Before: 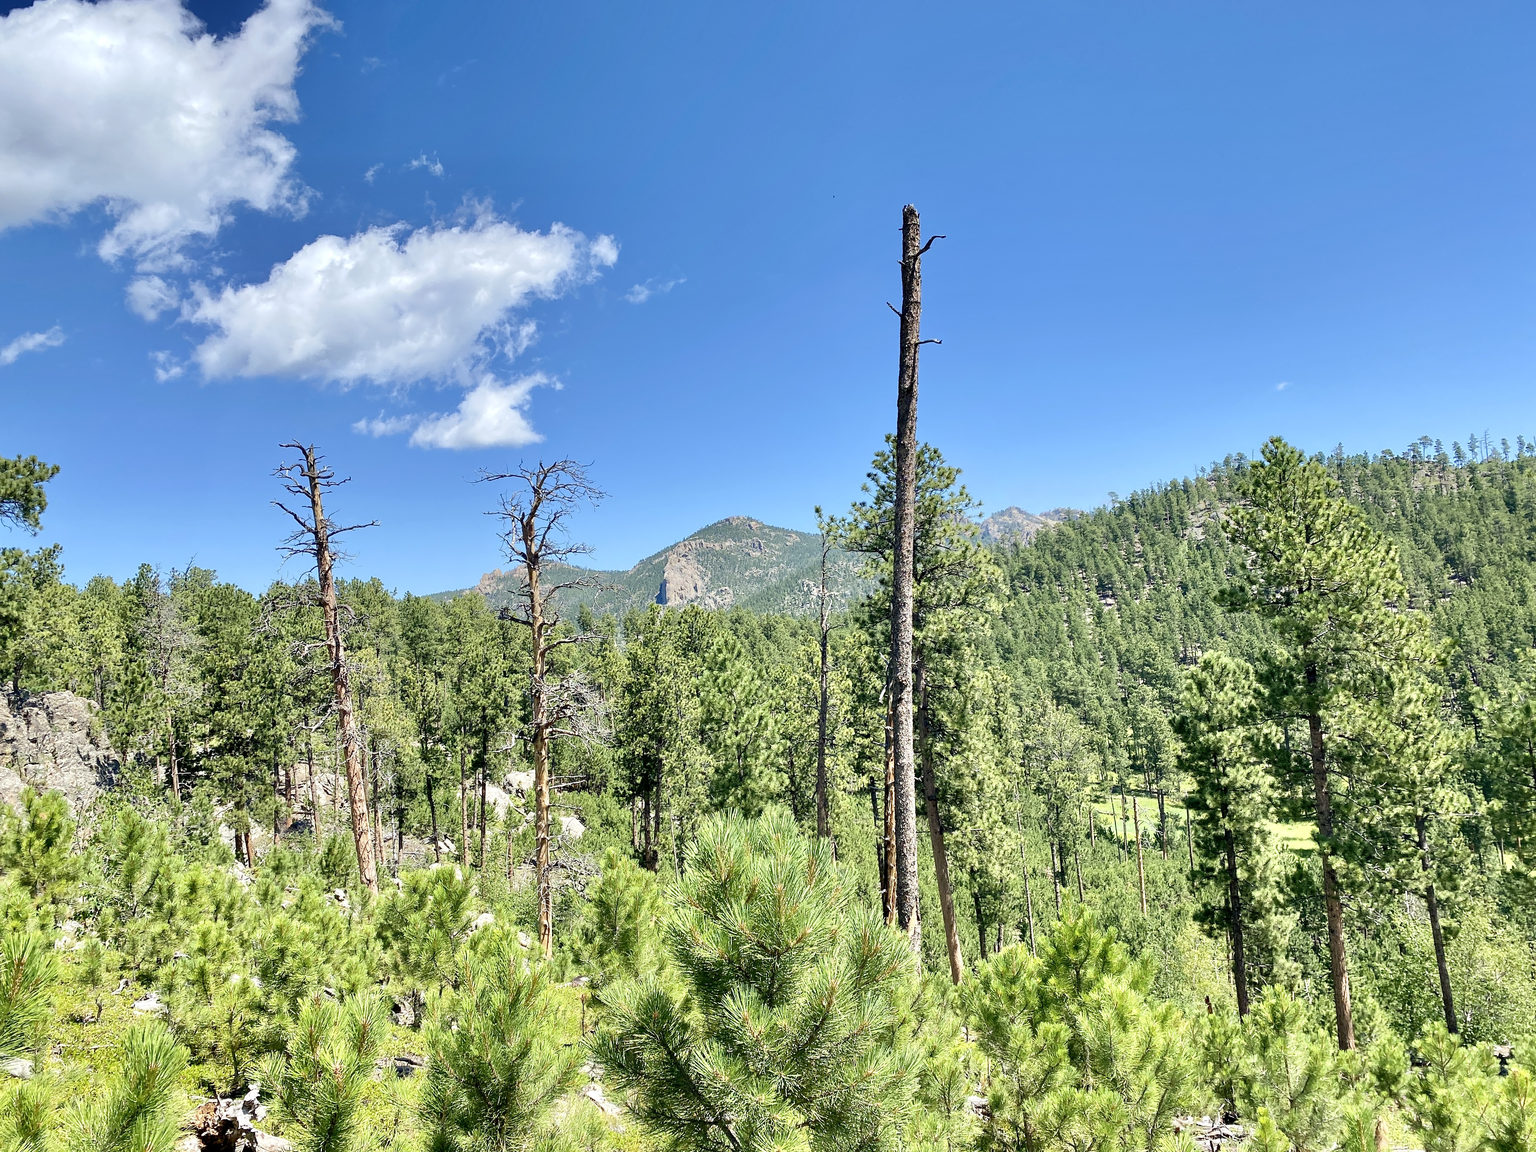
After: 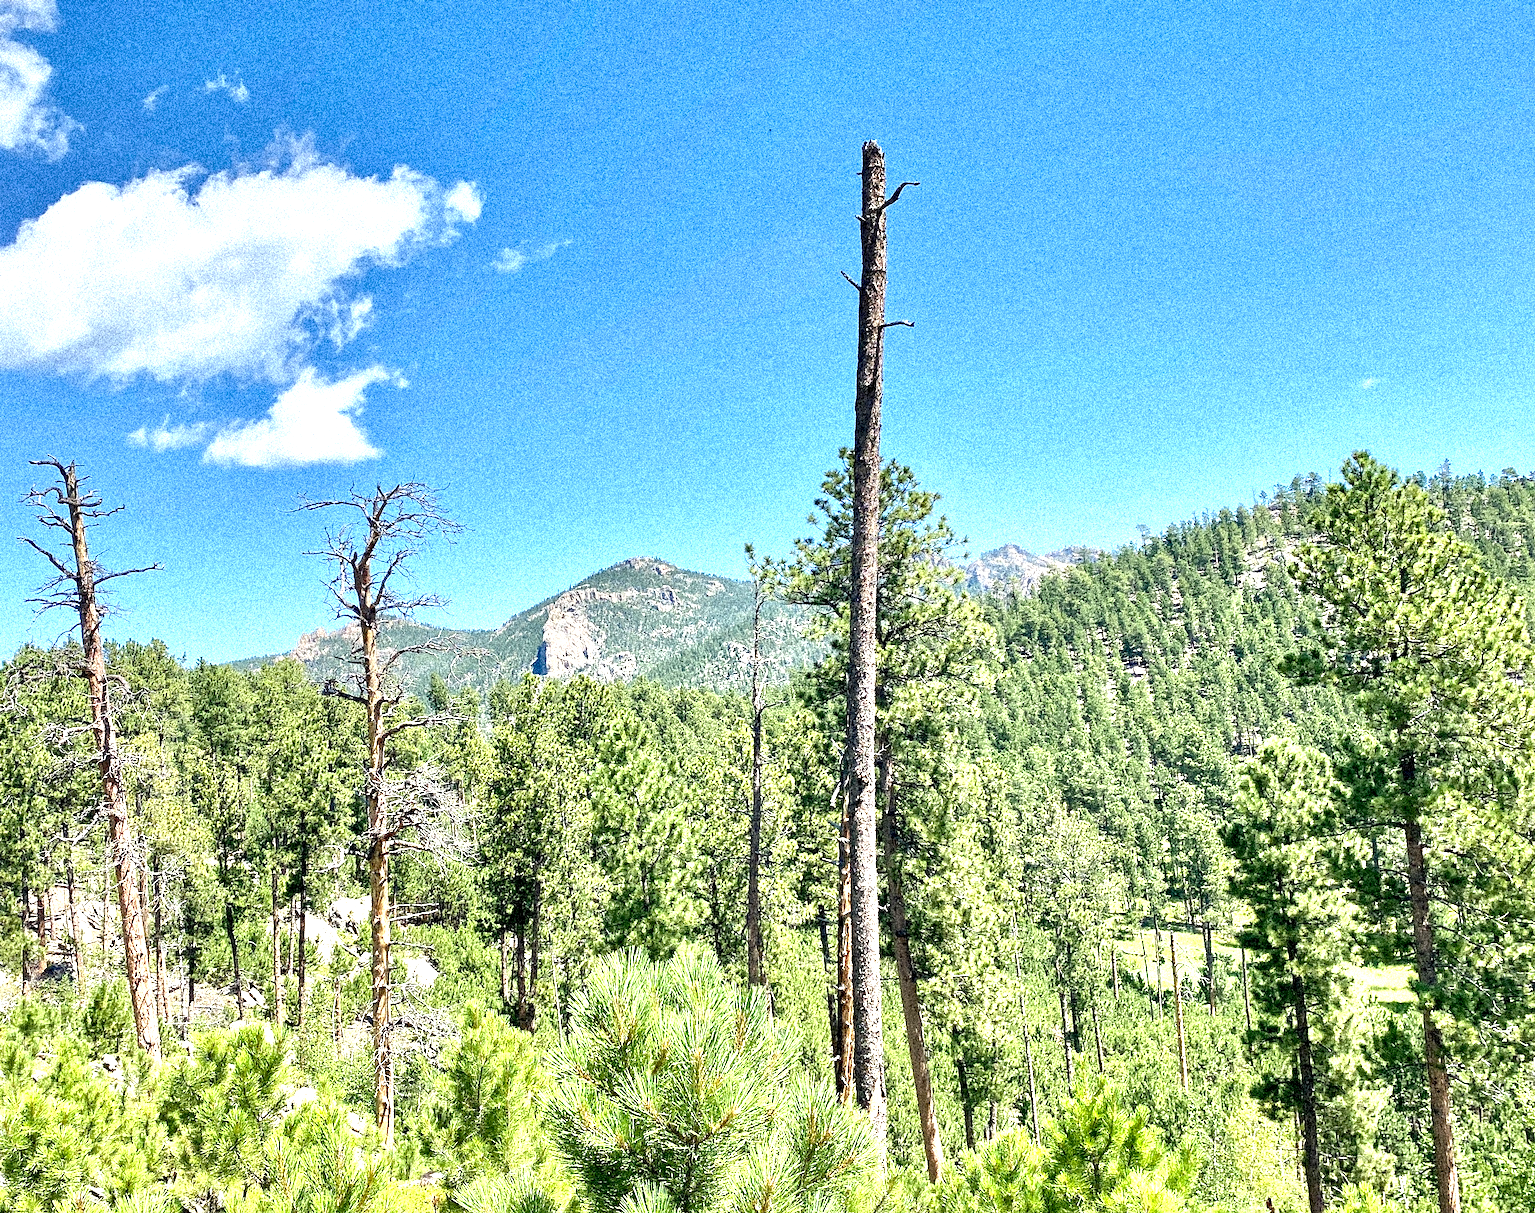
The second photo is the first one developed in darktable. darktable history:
local contrast: mode bilateral grid, contrast 25, coarseness 60, detail 151%, midtone range 0.2
exposure: black level correction 0, exposure 0.7 EV, compensate exposure bias true, compensate highlight preservation false
grain: coarseness 3.75 ISO, strength 100%, mid-tones bias 0%
crop: left 16.768%, top 8.653%, right 8.362%, bottom 12.485%
